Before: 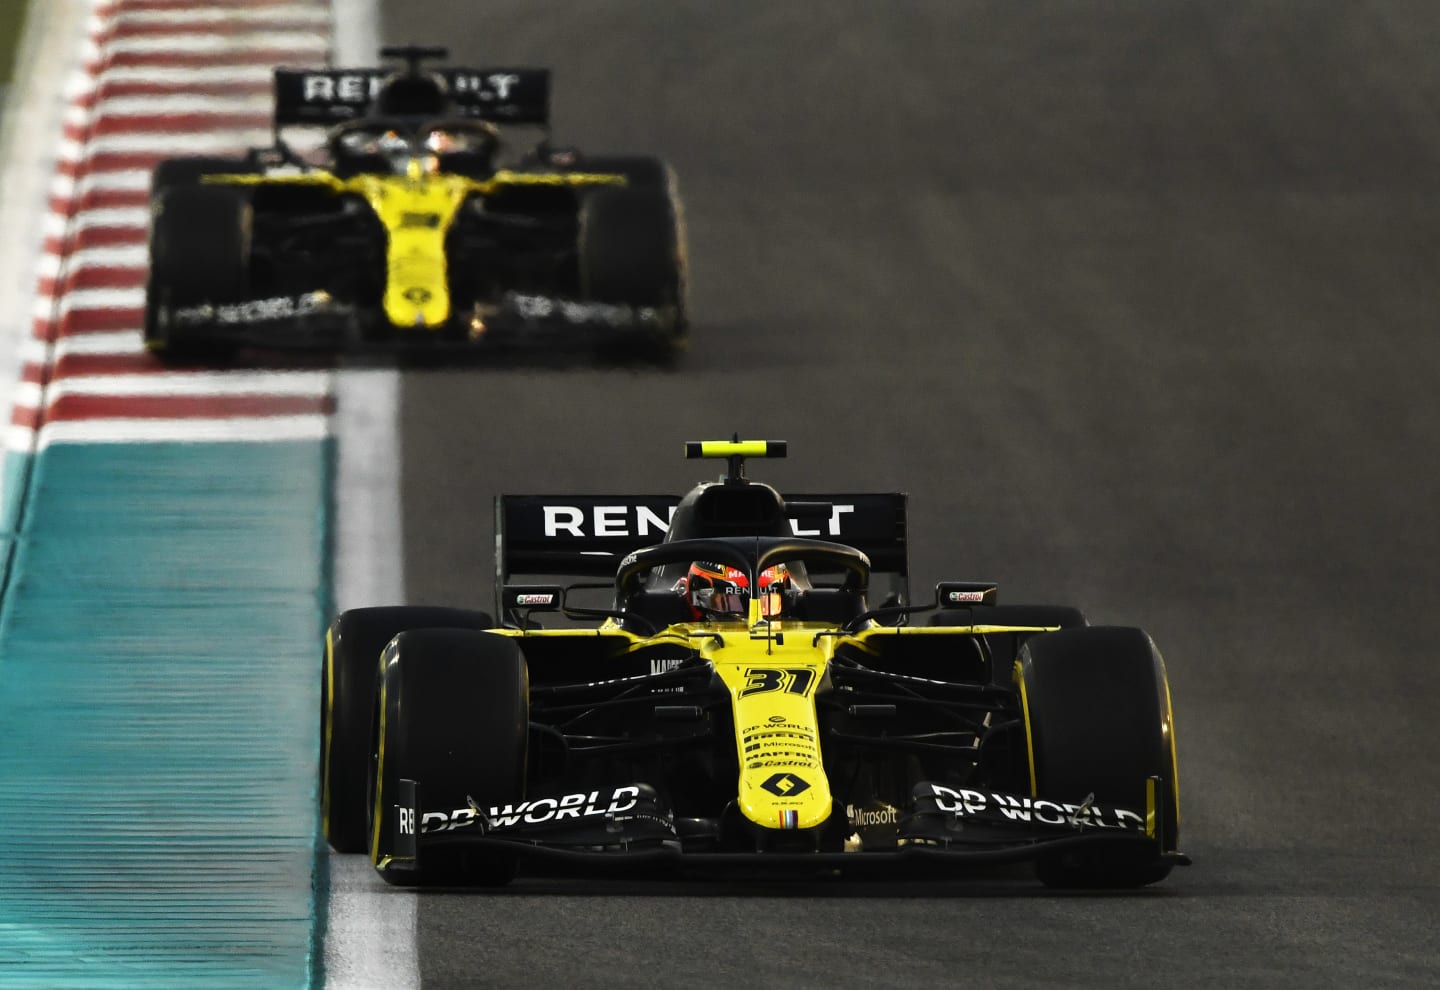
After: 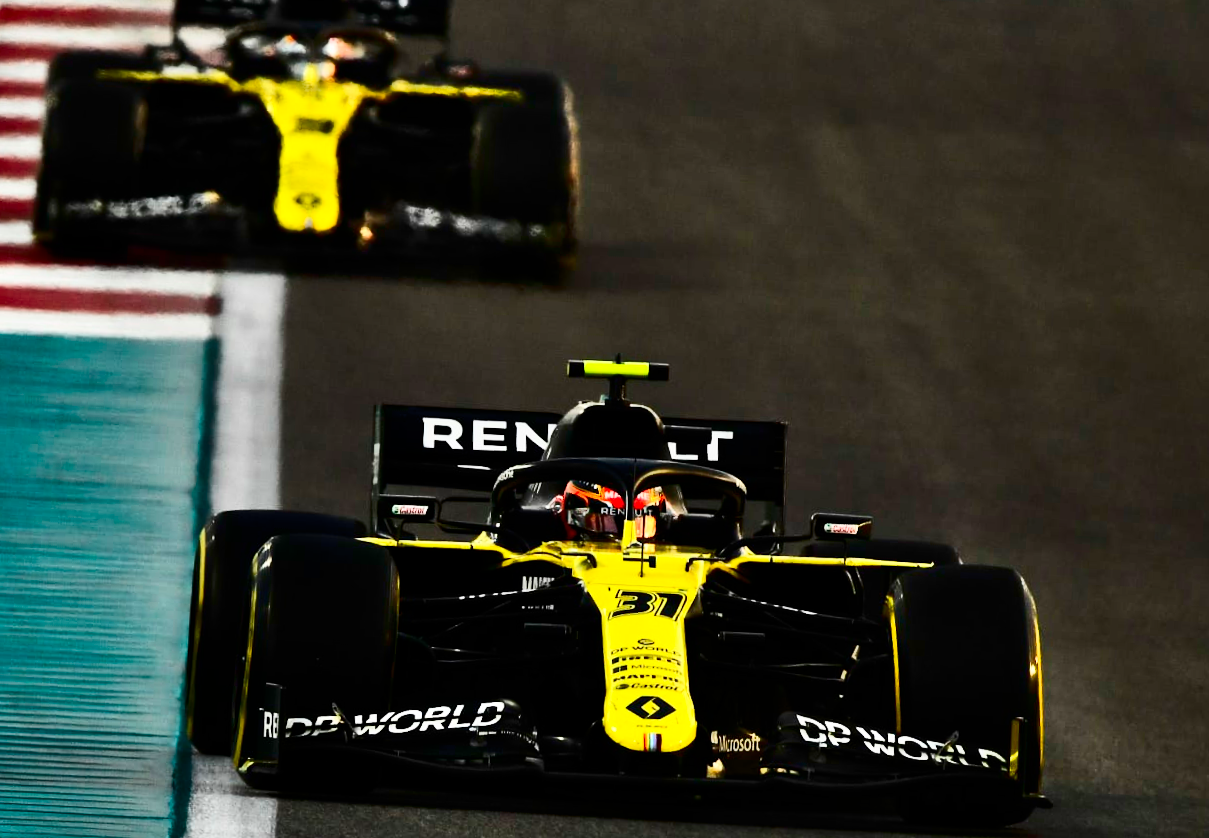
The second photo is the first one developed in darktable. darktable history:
crop and rotate: angle -2.86°, left 5.406%, top 5.167%, right 4.612%, bottom 4.092%
shadows and highlights: low approximation 0.01, soften with gaussian
contrast brightness saturation: contrast 0.306, brightness -0.084, saturation 0.172
